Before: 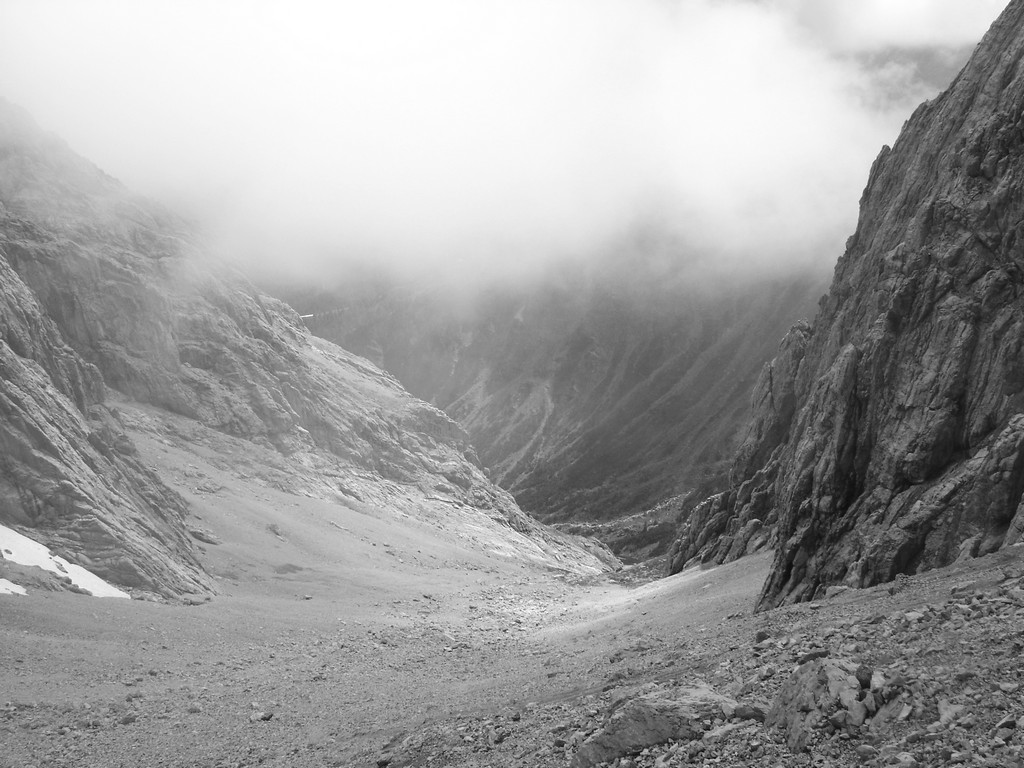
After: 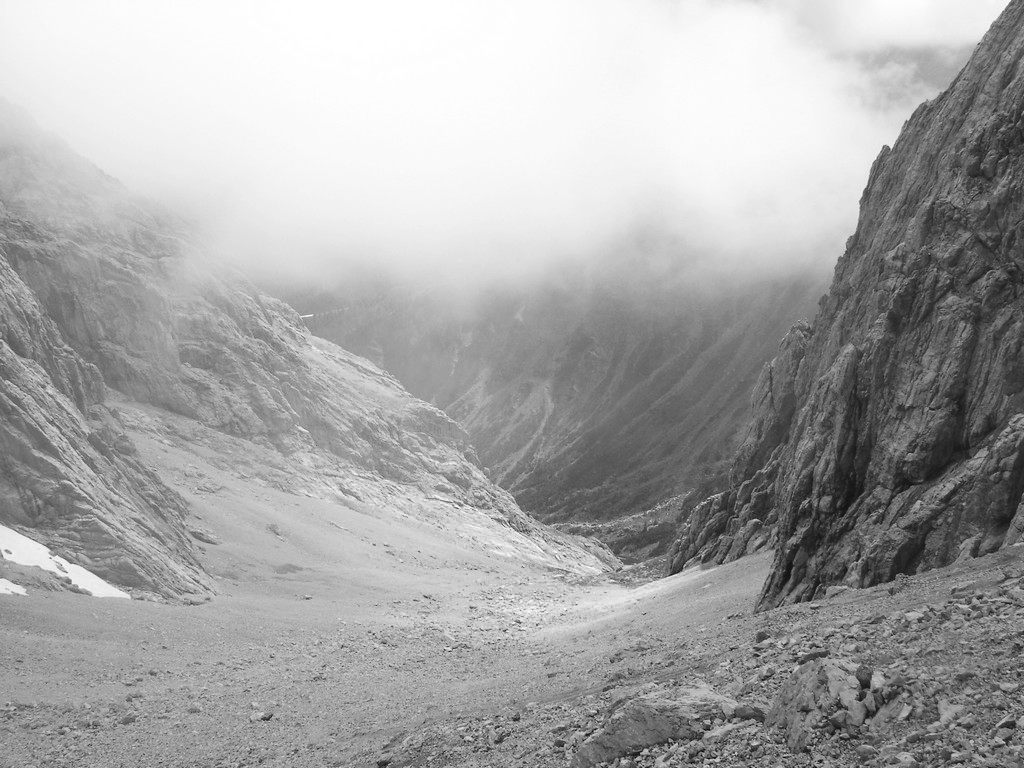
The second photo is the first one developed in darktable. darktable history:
contrast brightness saturation: contrast 0.07, brightness 0.079, saturation 0.176
